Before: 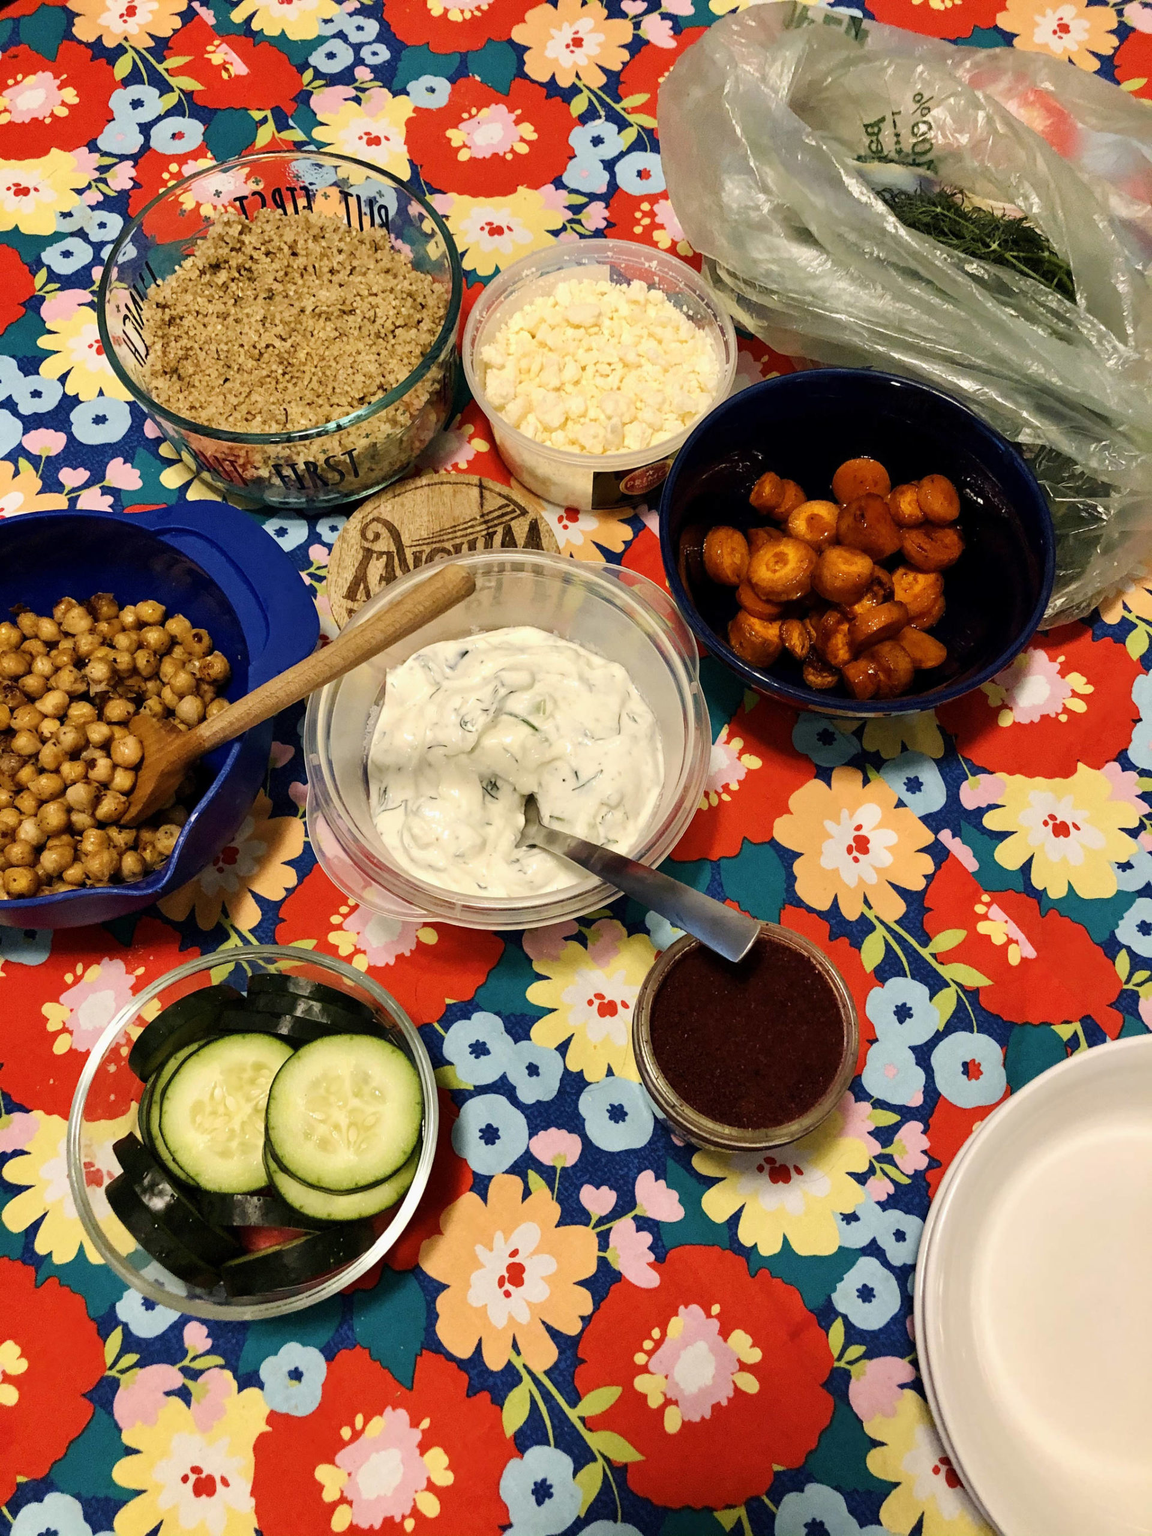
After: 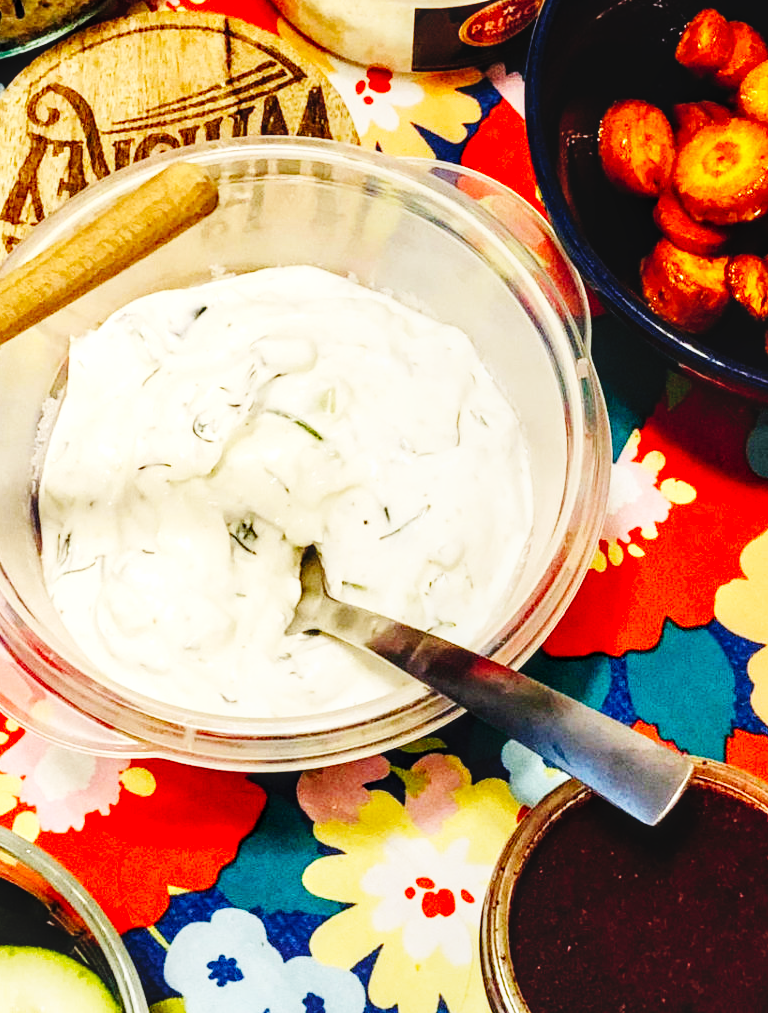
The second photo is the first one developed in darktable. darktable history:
base curve: curves: ch0 [(0, 0) (0, 0) (0.002, 0.001) (0.008, 0.003) (0.019, 0.011) (0.037, 0.037) (0.064, 0.11) (0.102, 0.232) (0.152, 0.379) (0.216, 0.524) (0.296, 0.665) (0.394, 0.789) (0.512, 0.881) (0.651, 0.945) (0.813, 0.986) (1, 1)], preserve colors none
crop: left 29.898%, top 30.394%, right 30.089%, bottom 30.012%
local contrast: highlights 55%, shadows 53%, detail 130%, midtone range 0.454
